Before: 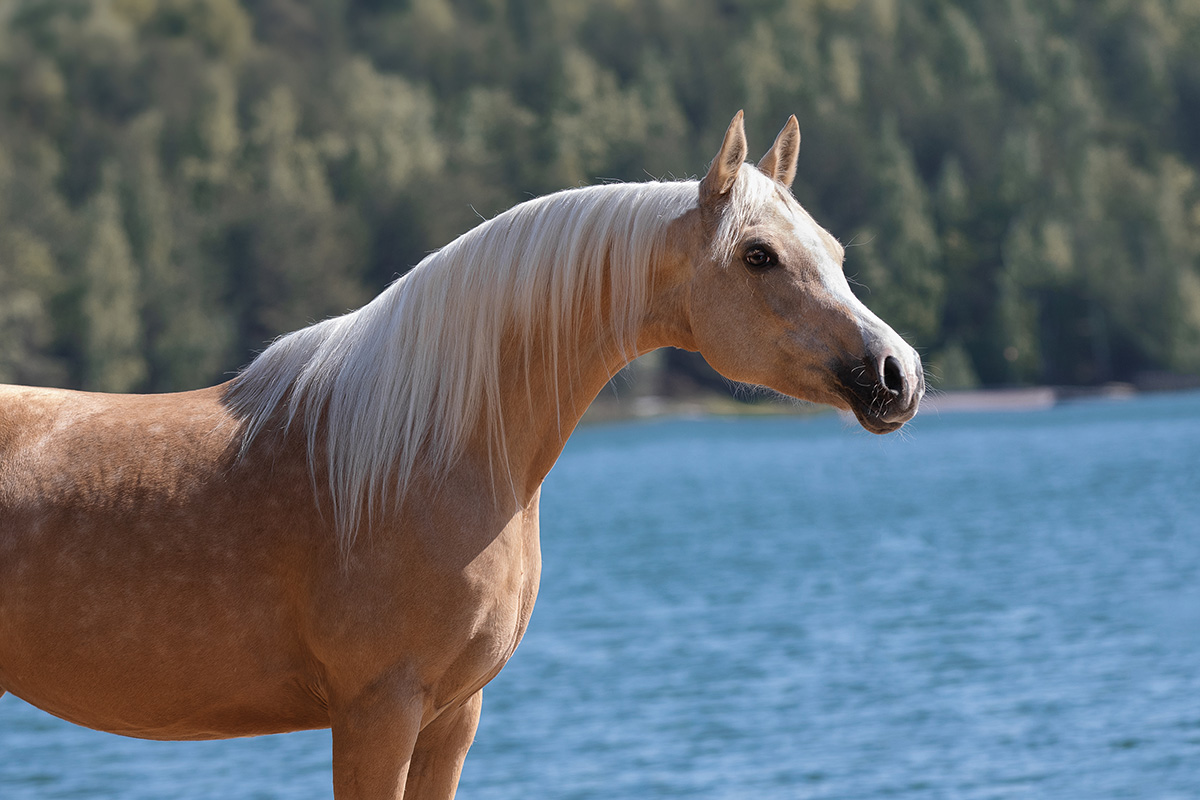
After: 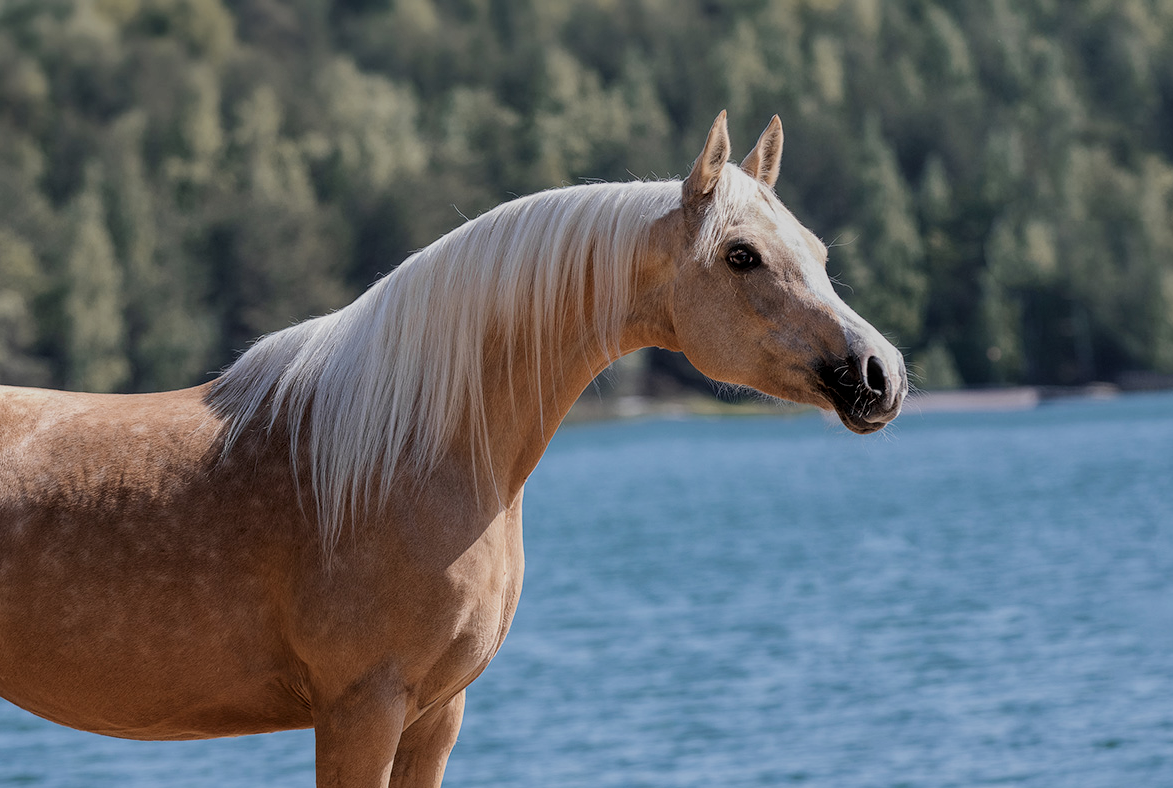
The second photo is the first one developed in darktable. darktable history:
filmic rgb: black relative exposure -7.65 EV, white relative exposure 4.56 EV, hardness 3.61
crop and rotate: left 1.449%, right 0.738%, bottom 1.451%
local contrast: on, module defaults
